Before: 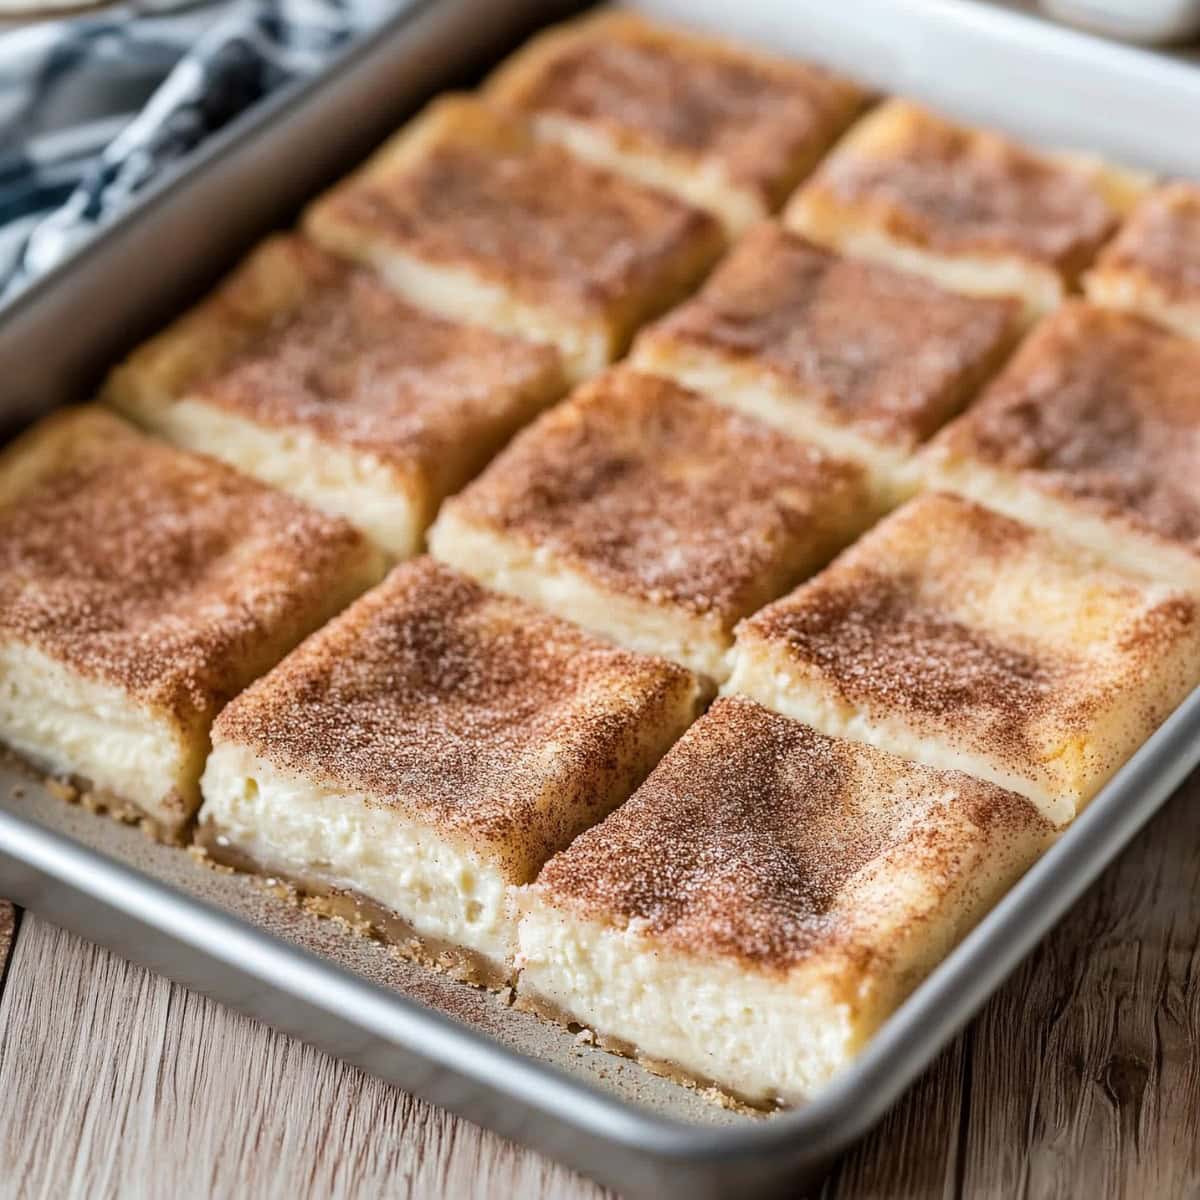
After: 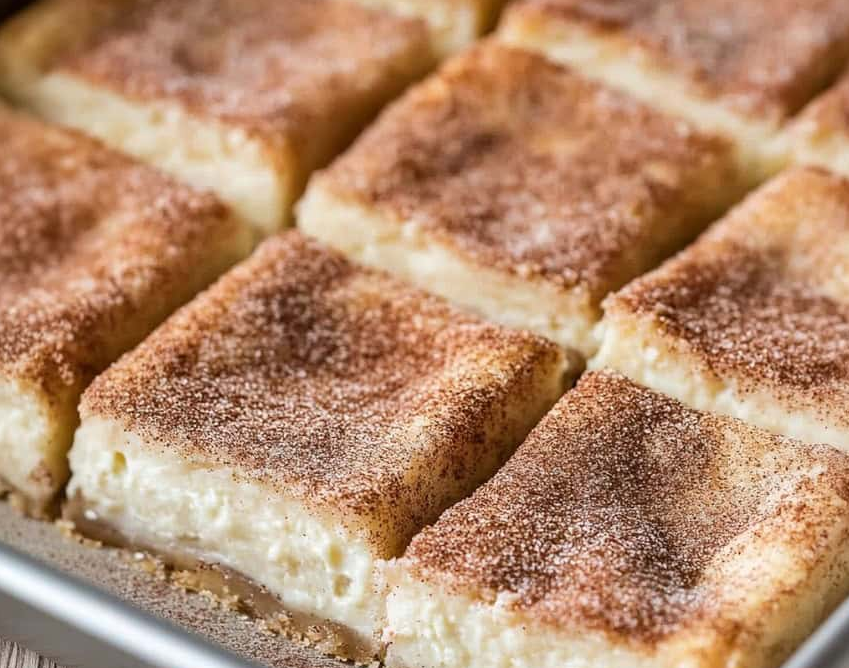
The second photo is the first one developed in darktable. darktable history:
crop: left 11.013%, top 27.191%, right 18.233%, bottom 17.132%
